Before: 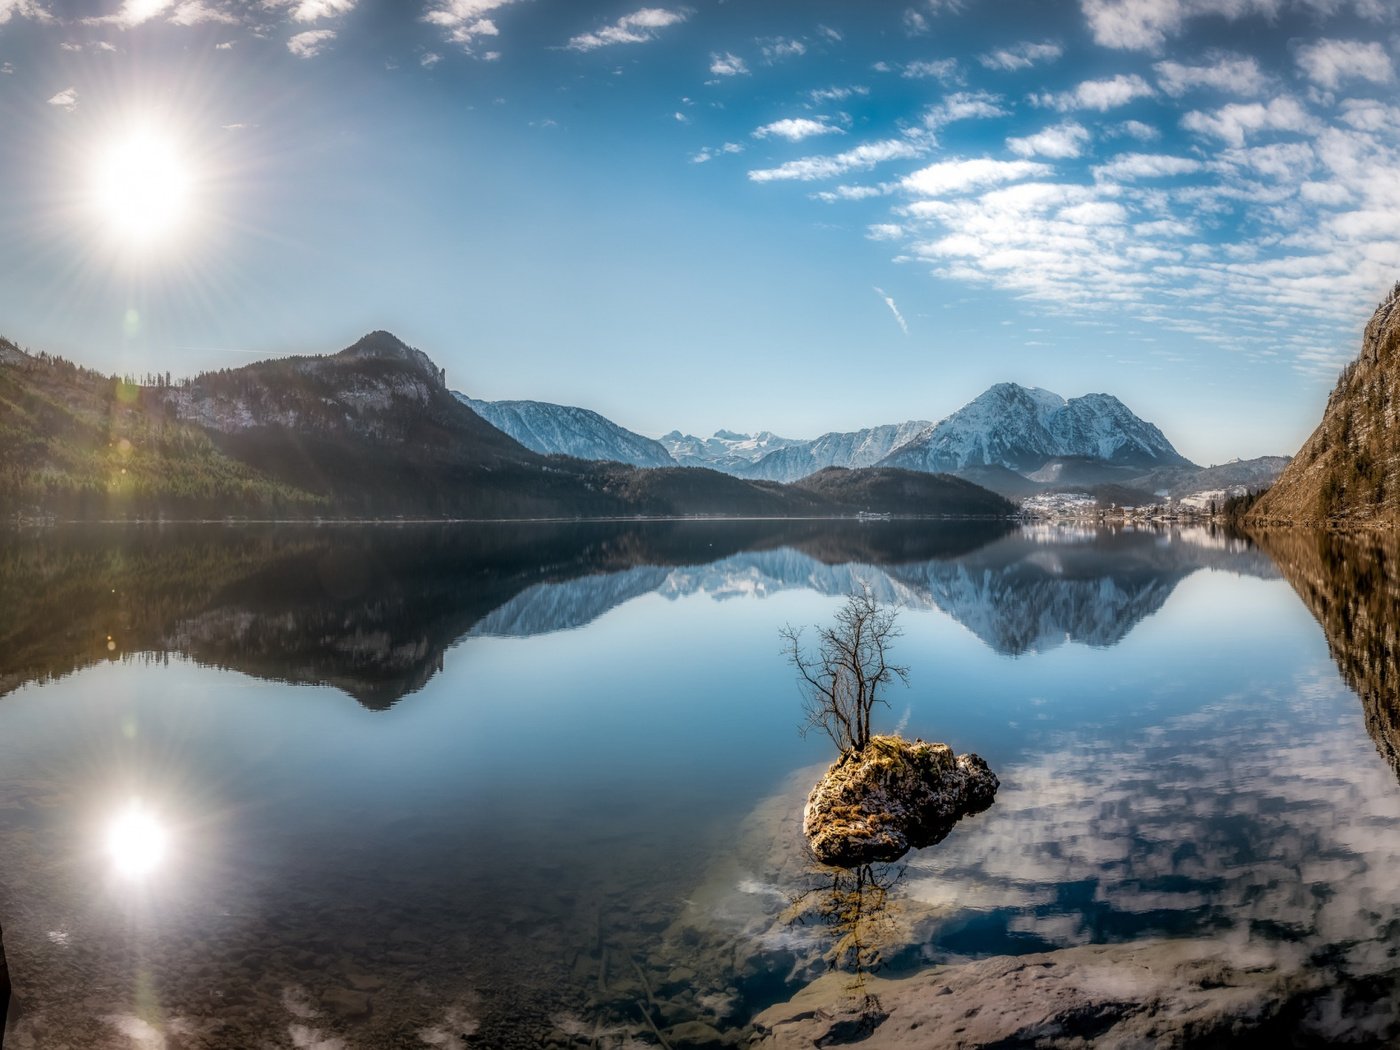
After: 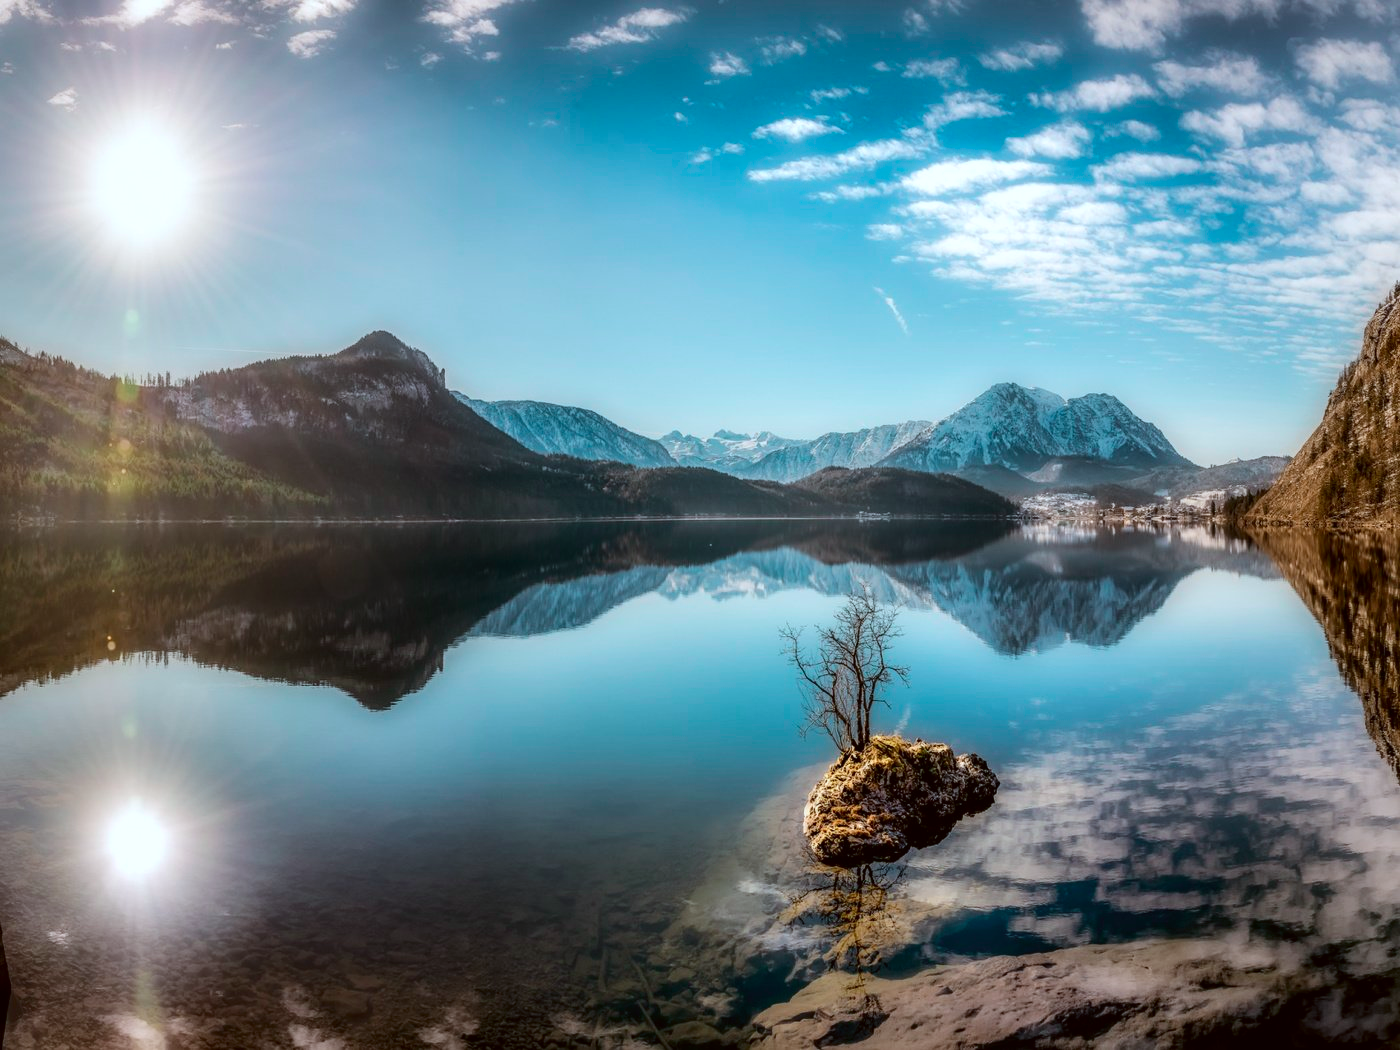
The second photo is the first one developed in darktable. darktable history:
tone curve: curves: ch0 [(0, 0) (0.183, 0.152) (0.571, 0.594) (1, 1)]; ch1 [(0, 0) (0.394, 0.307) (0.5, 0.5) (0.586, 0.597) (0.625, 0.647) (1, 1)]; ch2 [(0, 0) (0.5, 0.5) (0.604, 0.616) (1, 1)], color space Lab, independent channels, preserve colors none
color correction: highlights a* -3.28, highlights b* -6.24, shadows a* 3.1, shadows b* 5.19
